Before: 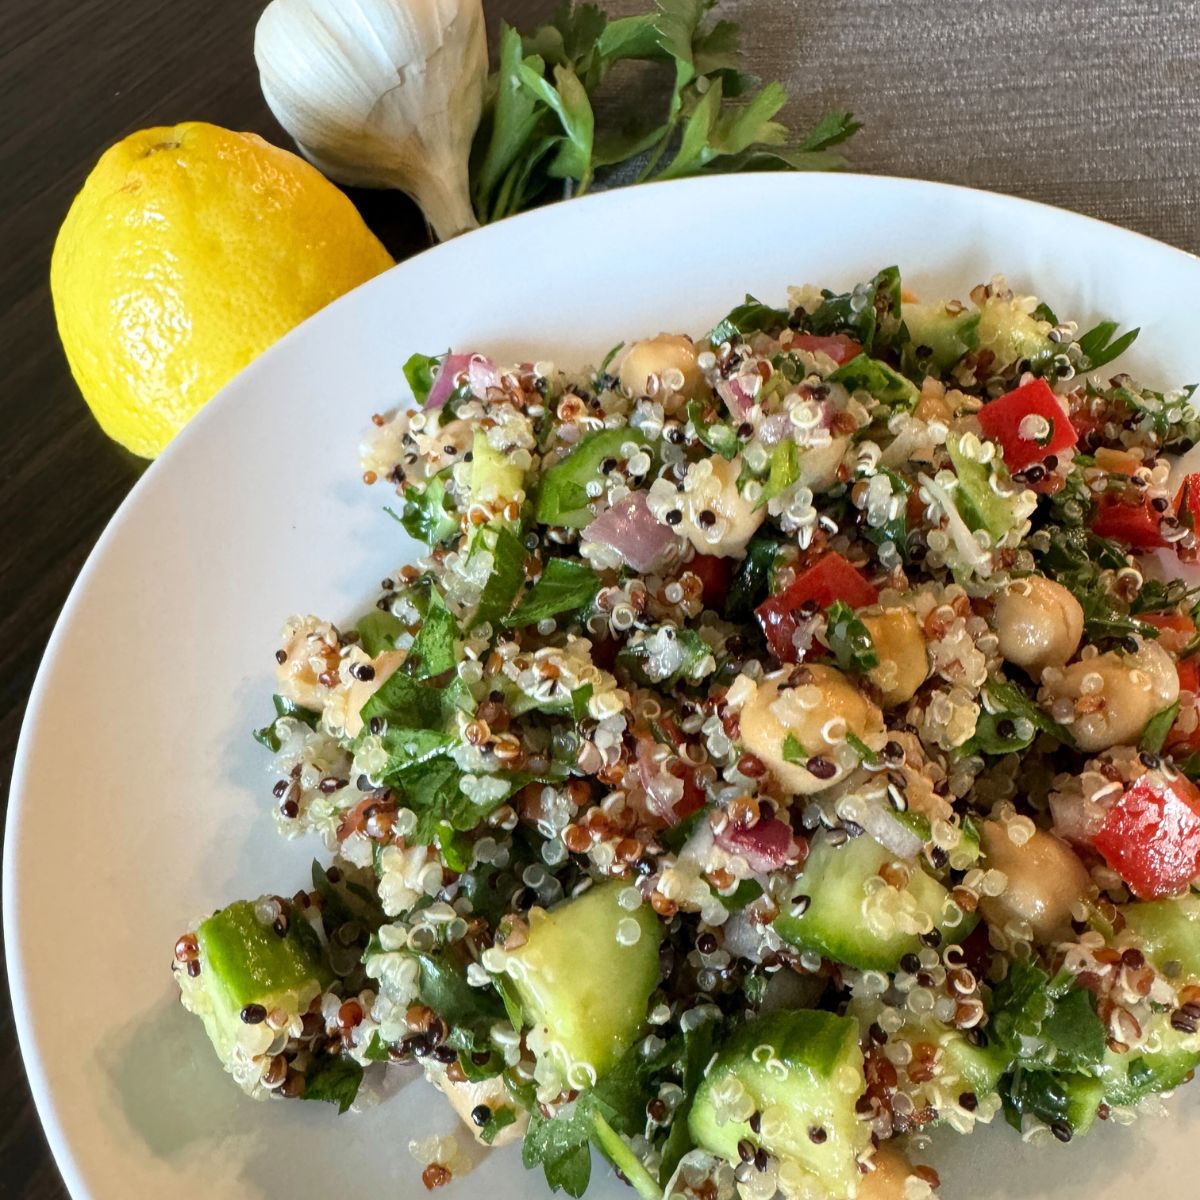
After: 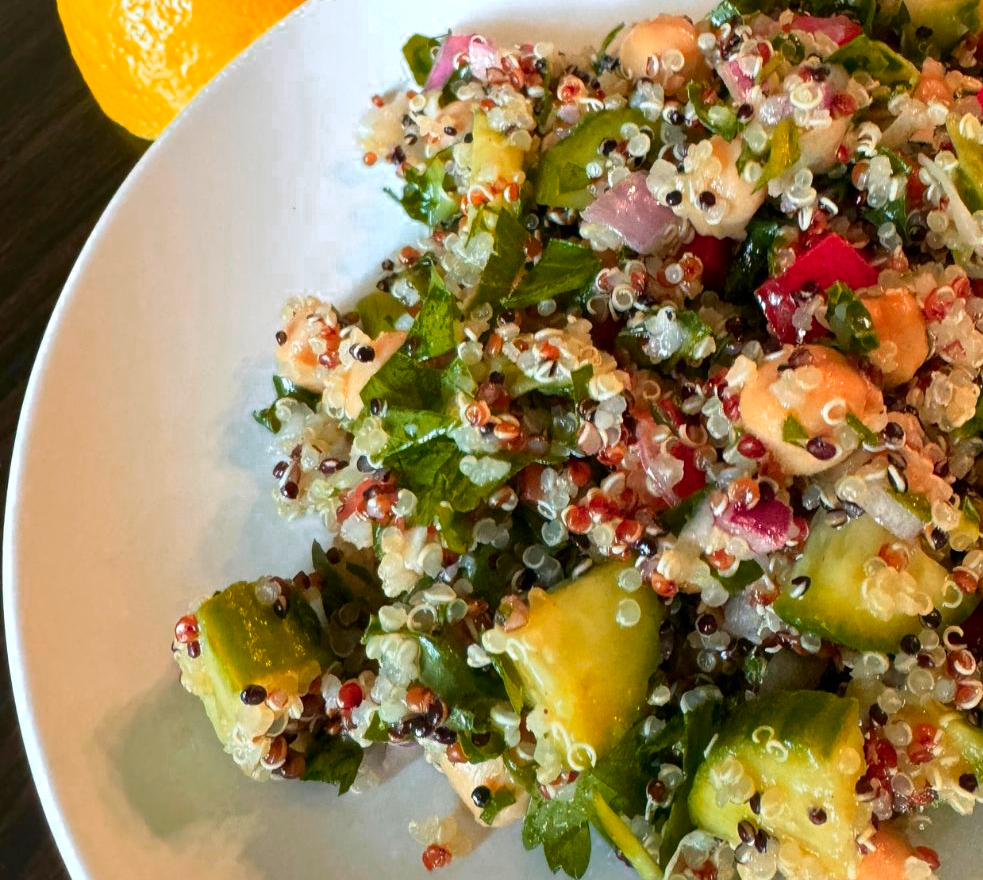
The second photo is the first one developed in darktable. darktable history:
color zones: curves: ch0 [(0.473, 0.374) (0.742, 0.784)]; ch1 [(0.354, 0.737) (0.742, 0.705)]; ch2 [(0.318, 0.421) (0.758, 0.532)]
crop: top 26.606%, right 18.004%
contrast brightness saturation: saturation -0.056
